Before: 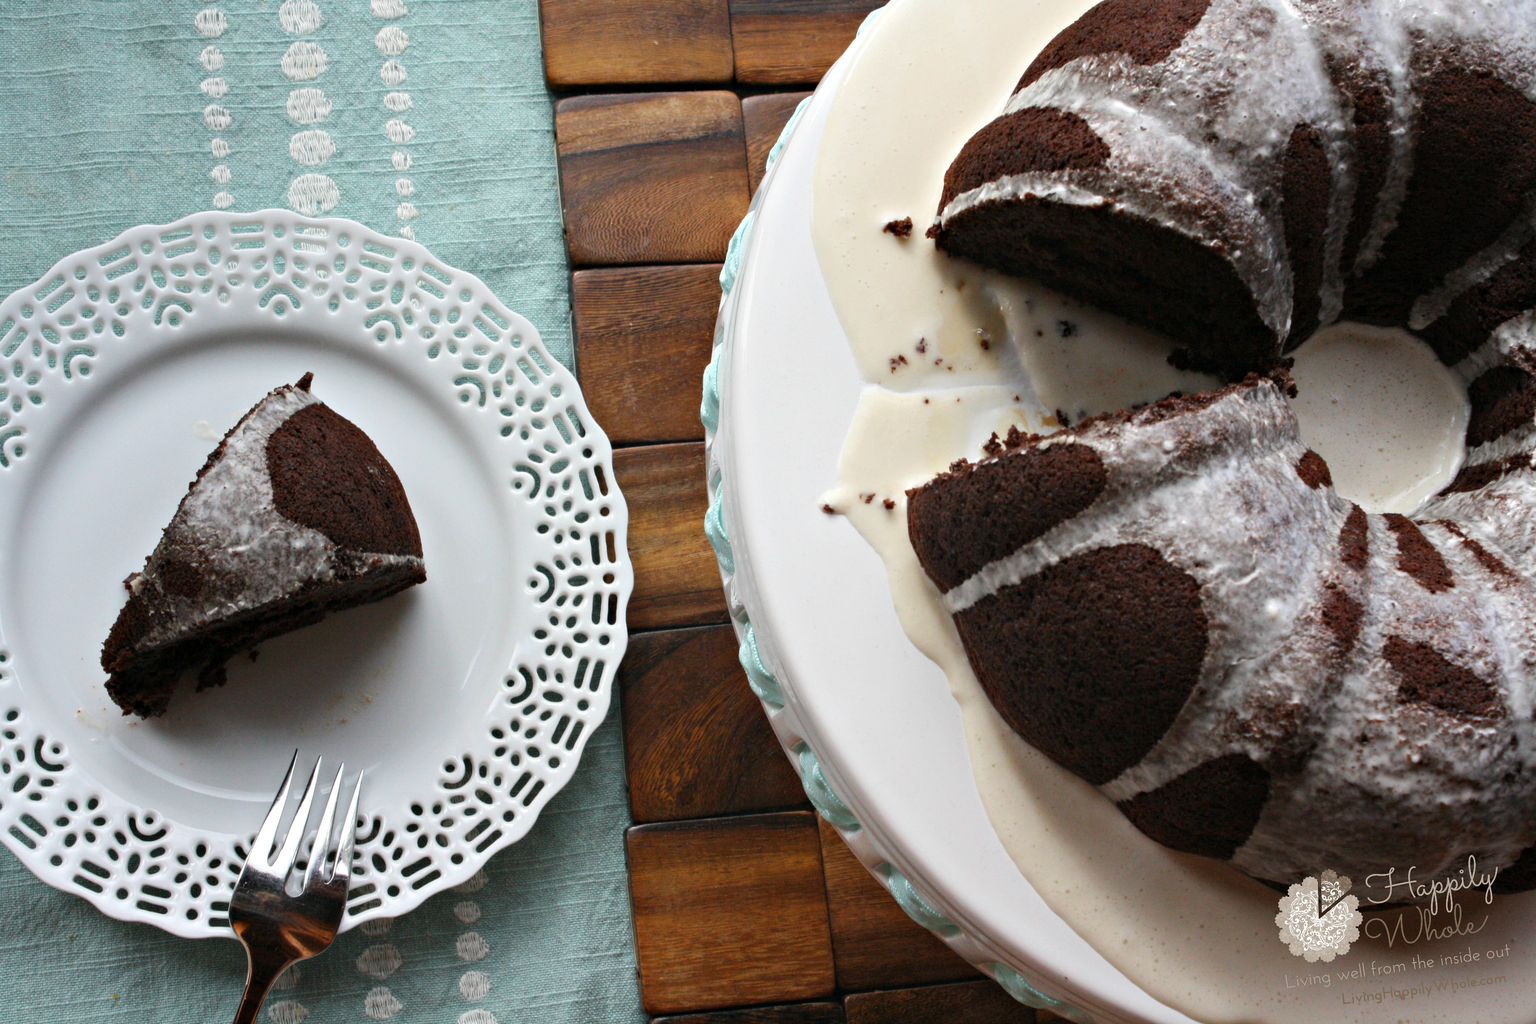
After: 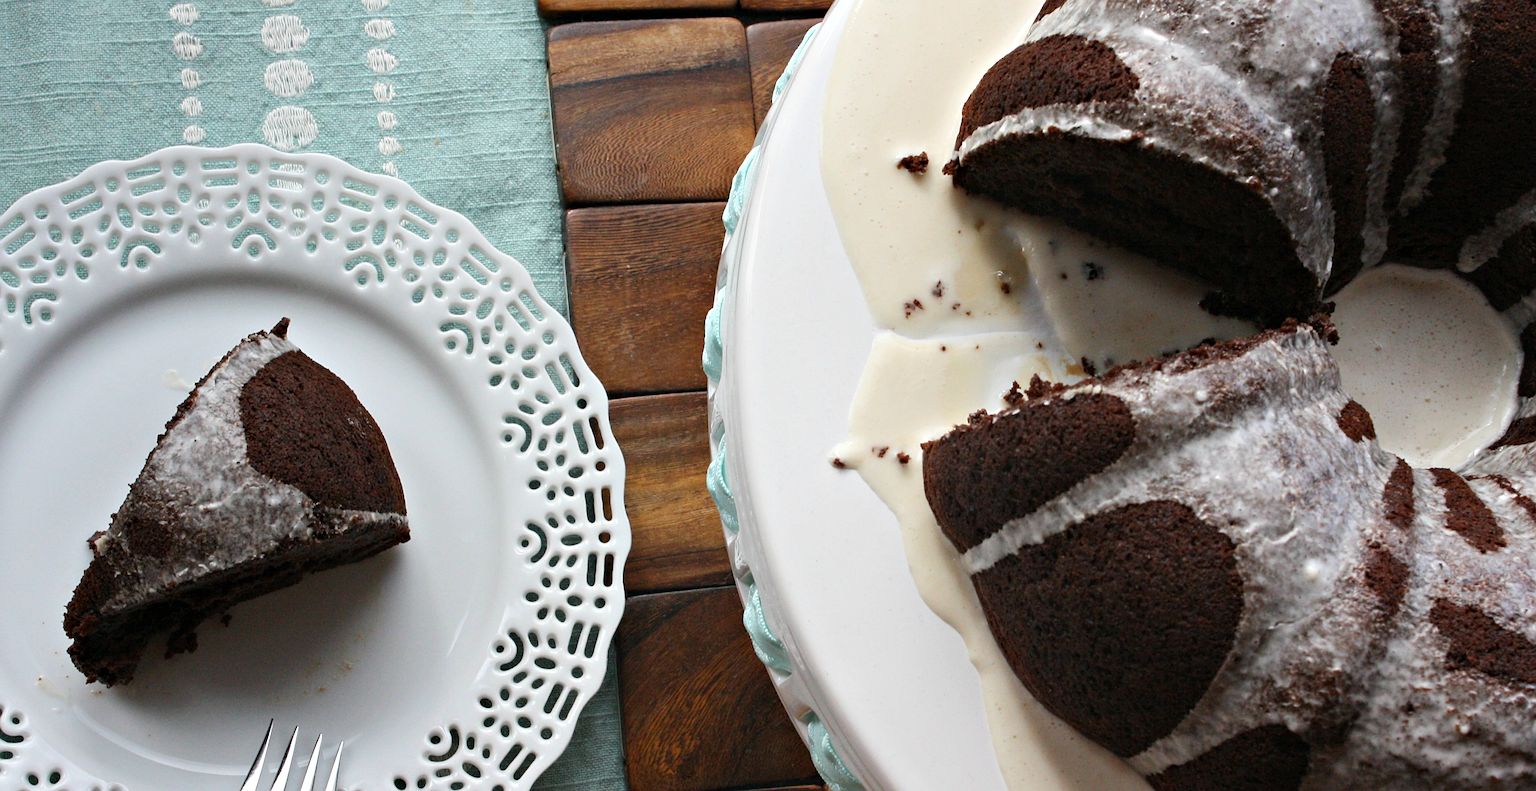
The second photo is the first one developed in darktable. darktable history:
sharpen: on, module defaults
crop: left 2.737%, top 7.287%, right 3.421%, bottom 20.179%
